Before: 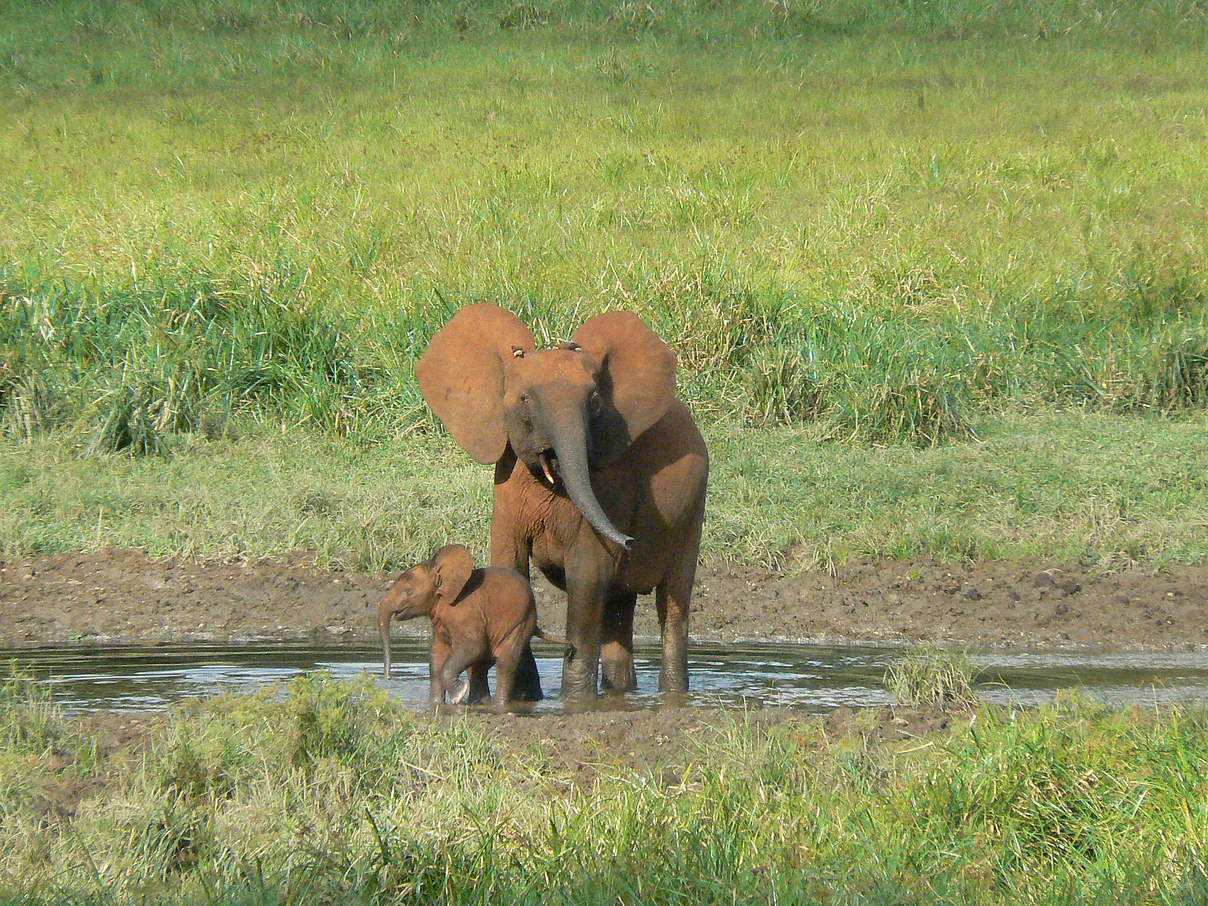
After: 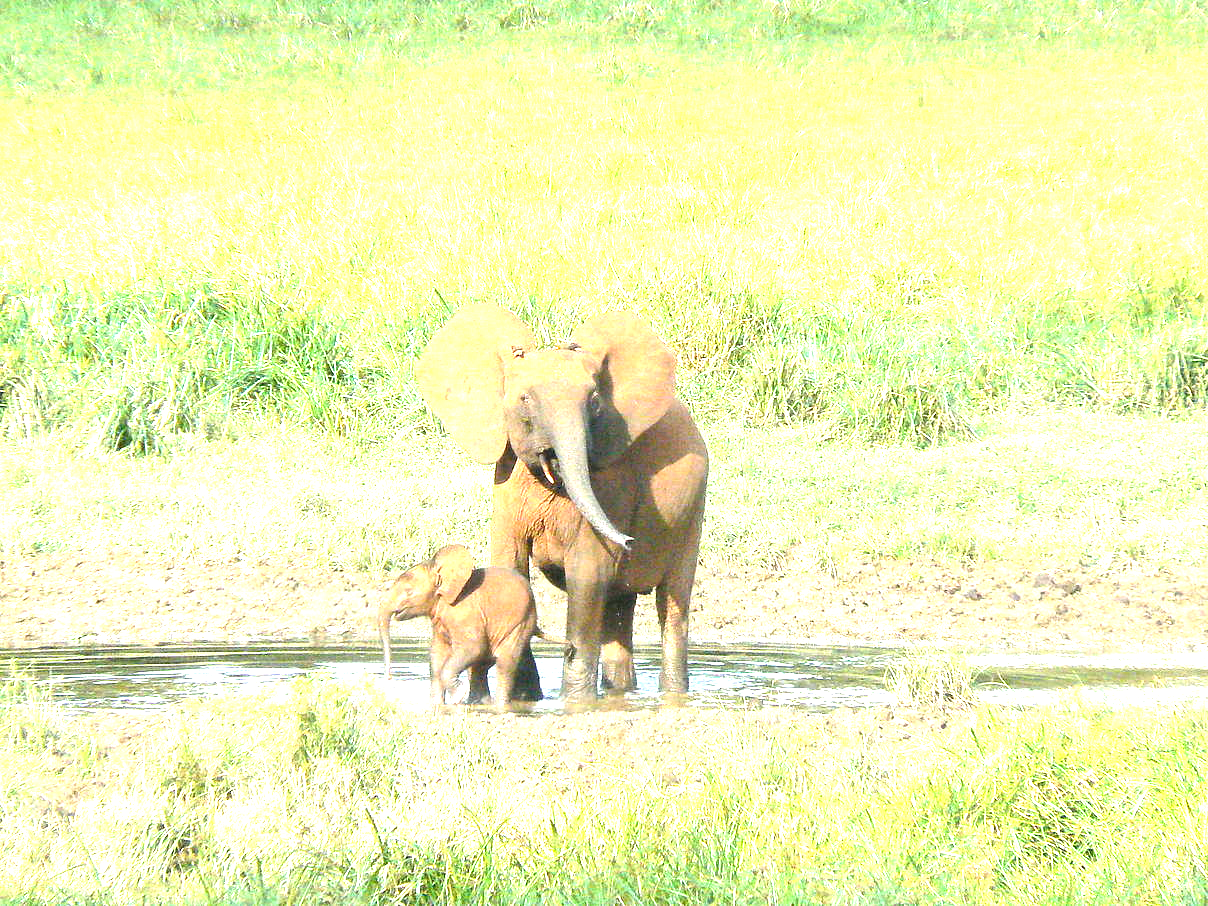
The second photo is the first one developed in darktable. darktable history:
exposure: exposure 2.208 EV, compensate highlight preservation false
tone equalizer: mask exposure compensation -0.503 EV
